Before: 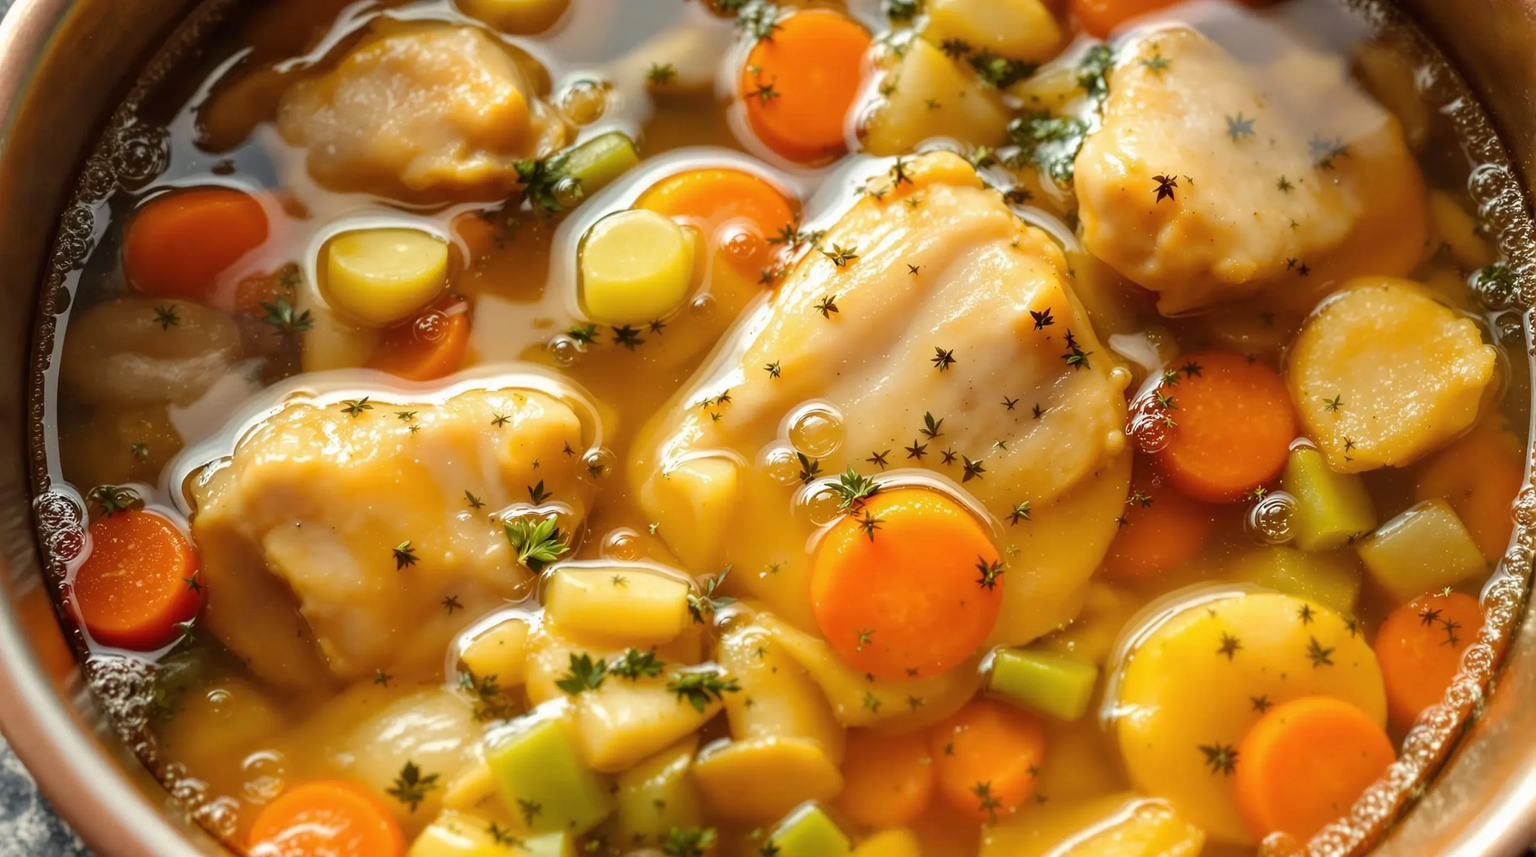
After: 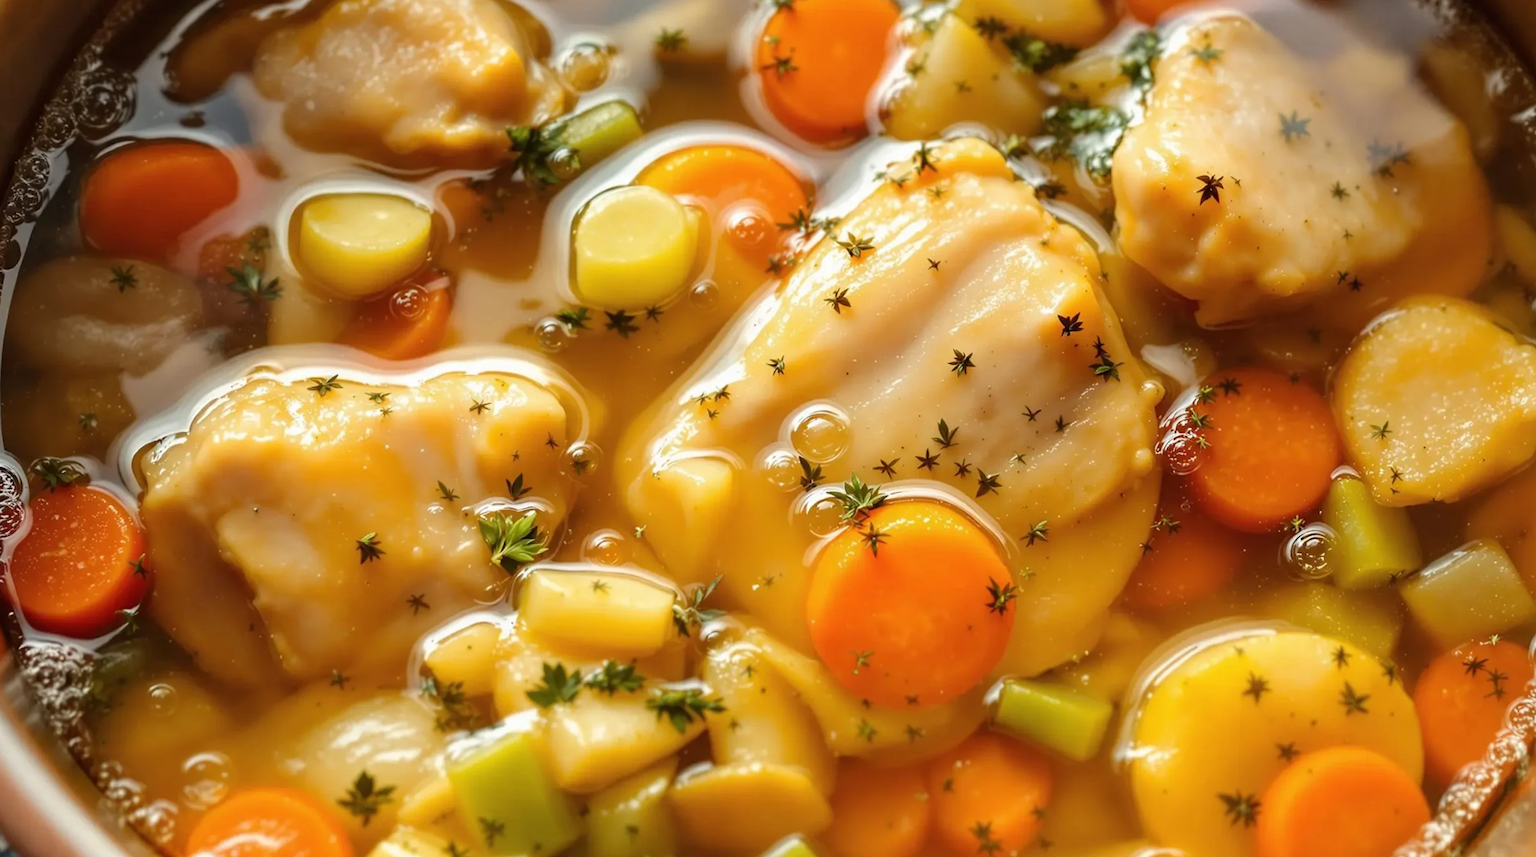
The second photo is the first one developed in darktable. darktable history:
crop and rotate: angle -2.66°
